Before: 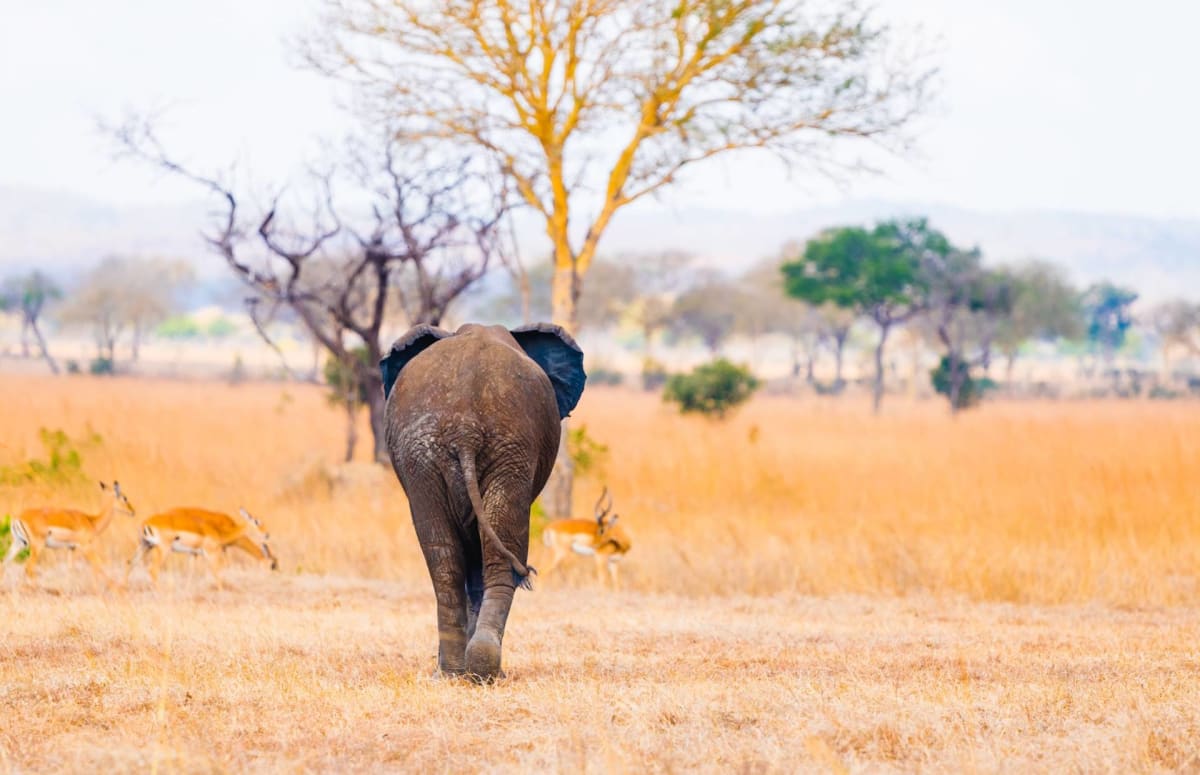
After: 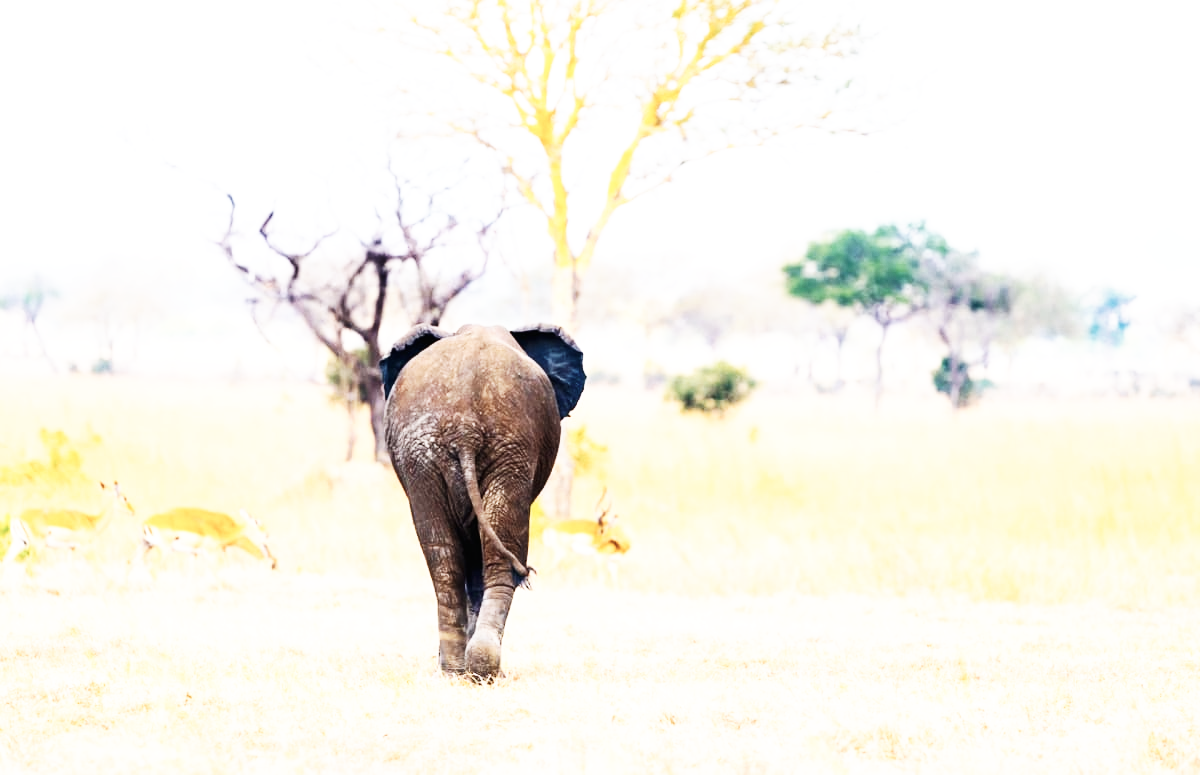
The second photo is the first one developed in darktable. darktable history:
contrast brightness saturation: contrast 0.1, saturation -0.36
base curve: curves: ch0 [(0, 0) (0.007, 0.004) (0.027, 0.03) (0.046, 0.07) (0.207, 0.54) (0.442, 0.872) (0.673, 0.972) (1, 1)], preserve colors none
tone equalizer: -8 EV -0.001 EV, -7 EV 0.001 EV, -6 EV -0.002 EV, -5 EV -0.003 EV, -4 EV -0.062 EV, -3 EV -0.222 EV, -2 EV -0.267 EV, -1 EV 0.105 EV, +0 EV 0.303 EV
